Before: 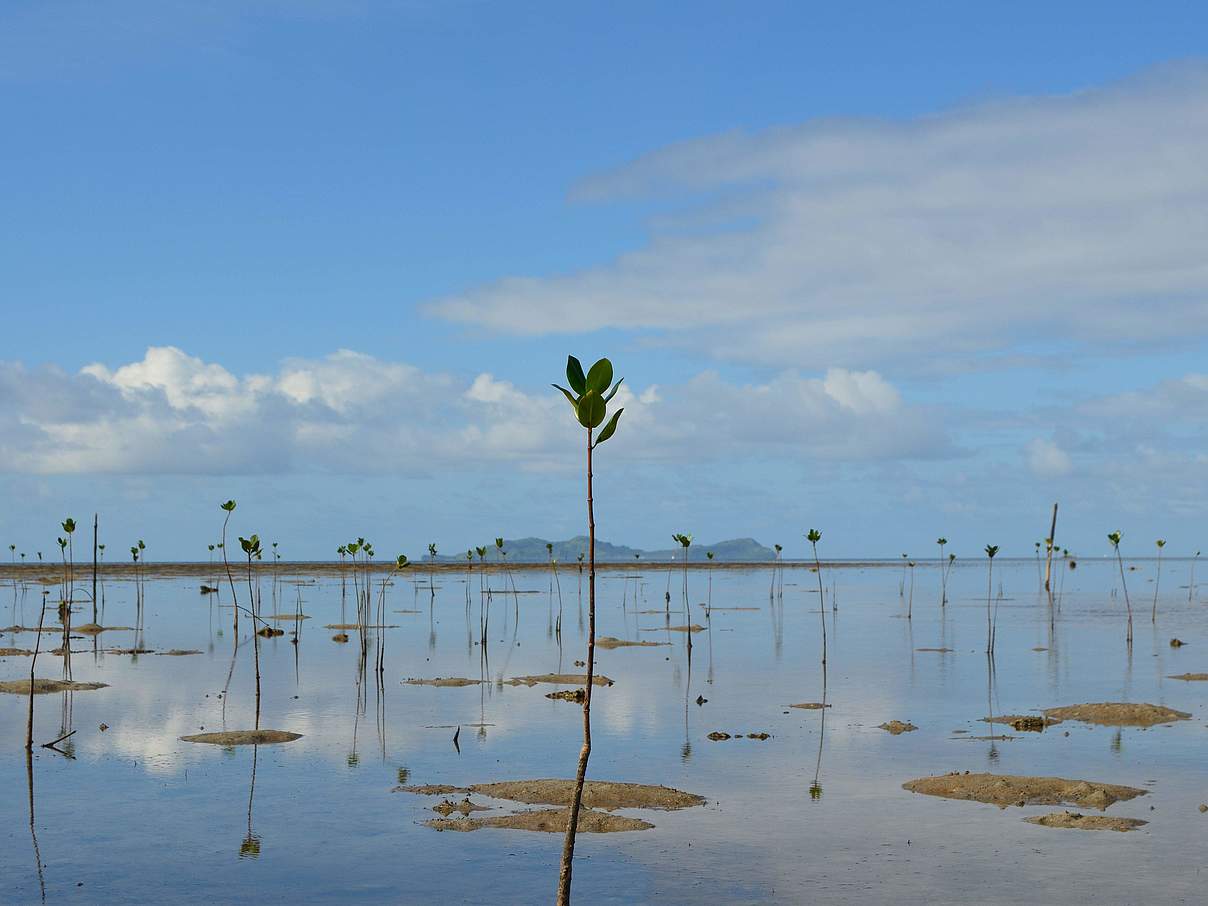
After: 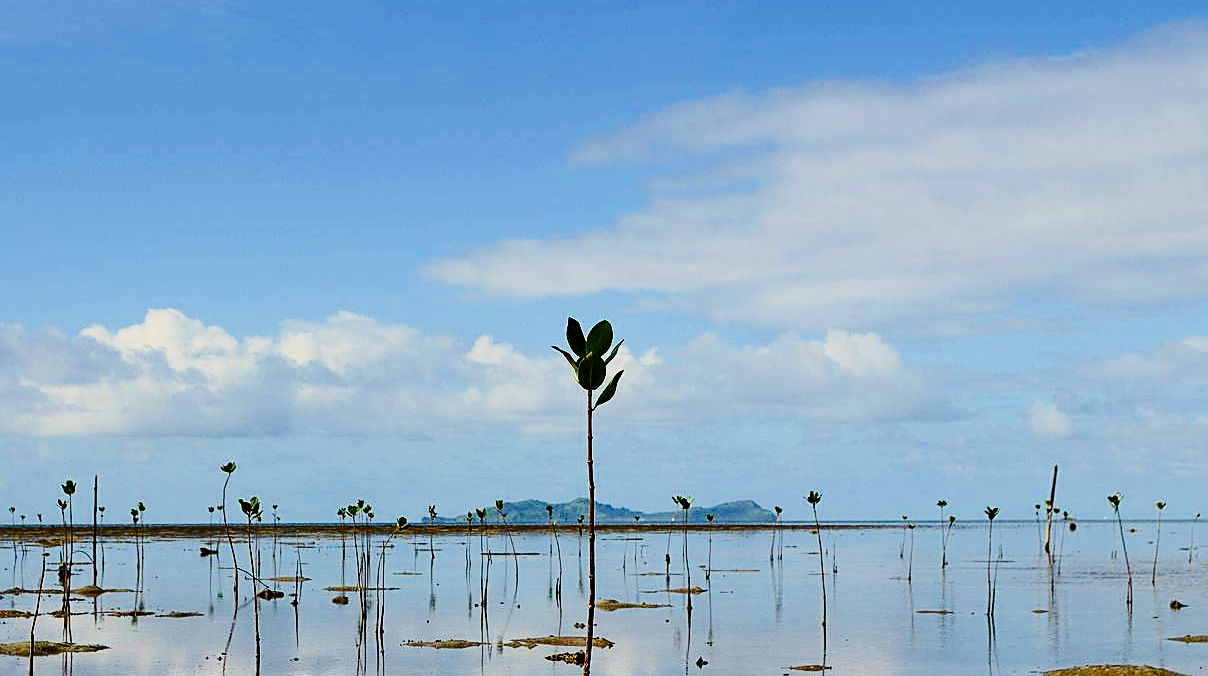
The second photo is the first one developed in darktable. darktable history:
exposure: exposure -0.042 EV, compensate highlight preservation false
sharpen: on, module defaults
tone equalizer: edges refinement/feathering 500, mask exposure compensation -1.57 EV, preserve details no
crop: top 4.238%, bottom 21.074%
contrast brightness saturation: contrast 0.312, brightness -0.072, saturation 0.169
color balance rgb: highlights gain › chroma 2.068%, highlights gain › hue 72.64°, linear chroma grading › global chroma 0.426%, perceptual saturation grading › global saturation 0.901%, perceptual saturation grading › highlights -16.688%, perceptual saturation grading › mid-tones 33.405%, perceptual saturation grading › shadows 50.354%, perceptual brilliance grading › global brilliance -5.574%, perceptual brilliance grading › highlights 25.099%, perceptual brilliance grading › mid-tones 7.381%, perceptual brilliance grading › shadows -4.789%, global vibrance 20%
filmic rgb: black relative exposure -6.76 EV, white relative exposure 5.85 EV, hardness 2.71
